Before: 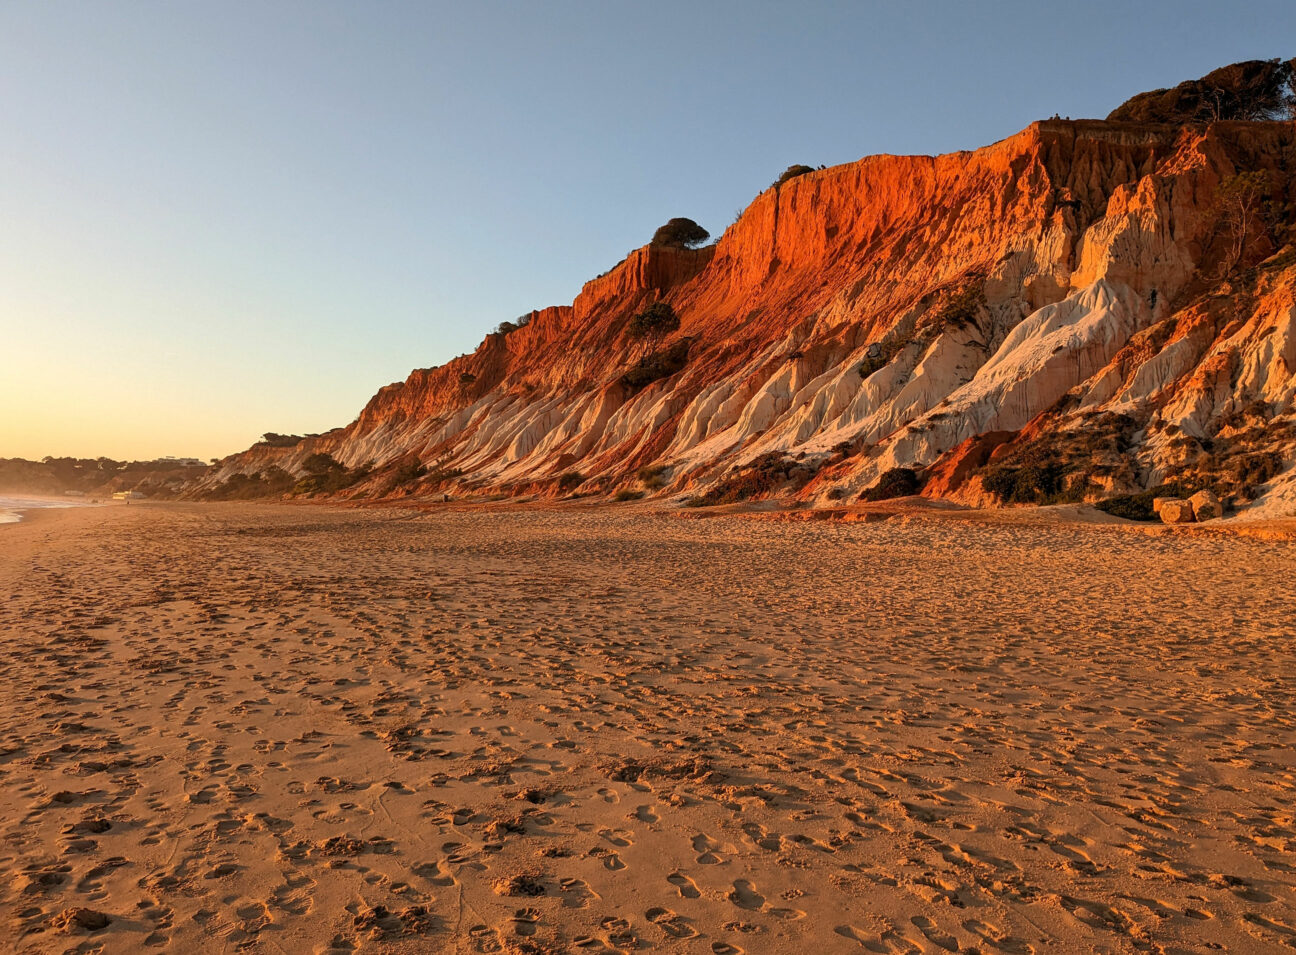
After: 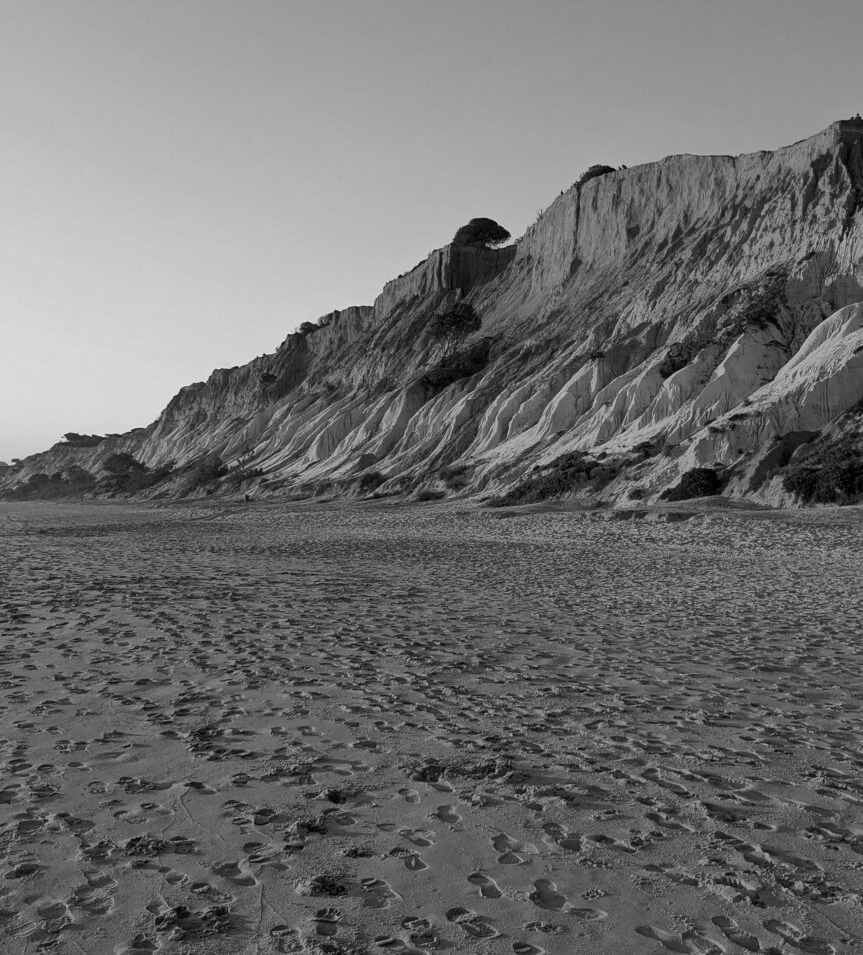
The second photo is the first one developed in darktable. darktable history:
color calibration: output gray [0.21, 0.42, 0.37, 0], gray › normalize channels true, illuminant same as pipeline (D50), adaptation XYZ, x 0.346, y 0.359, gamut compression 0
crop: left 15.419%, right 17.914%
